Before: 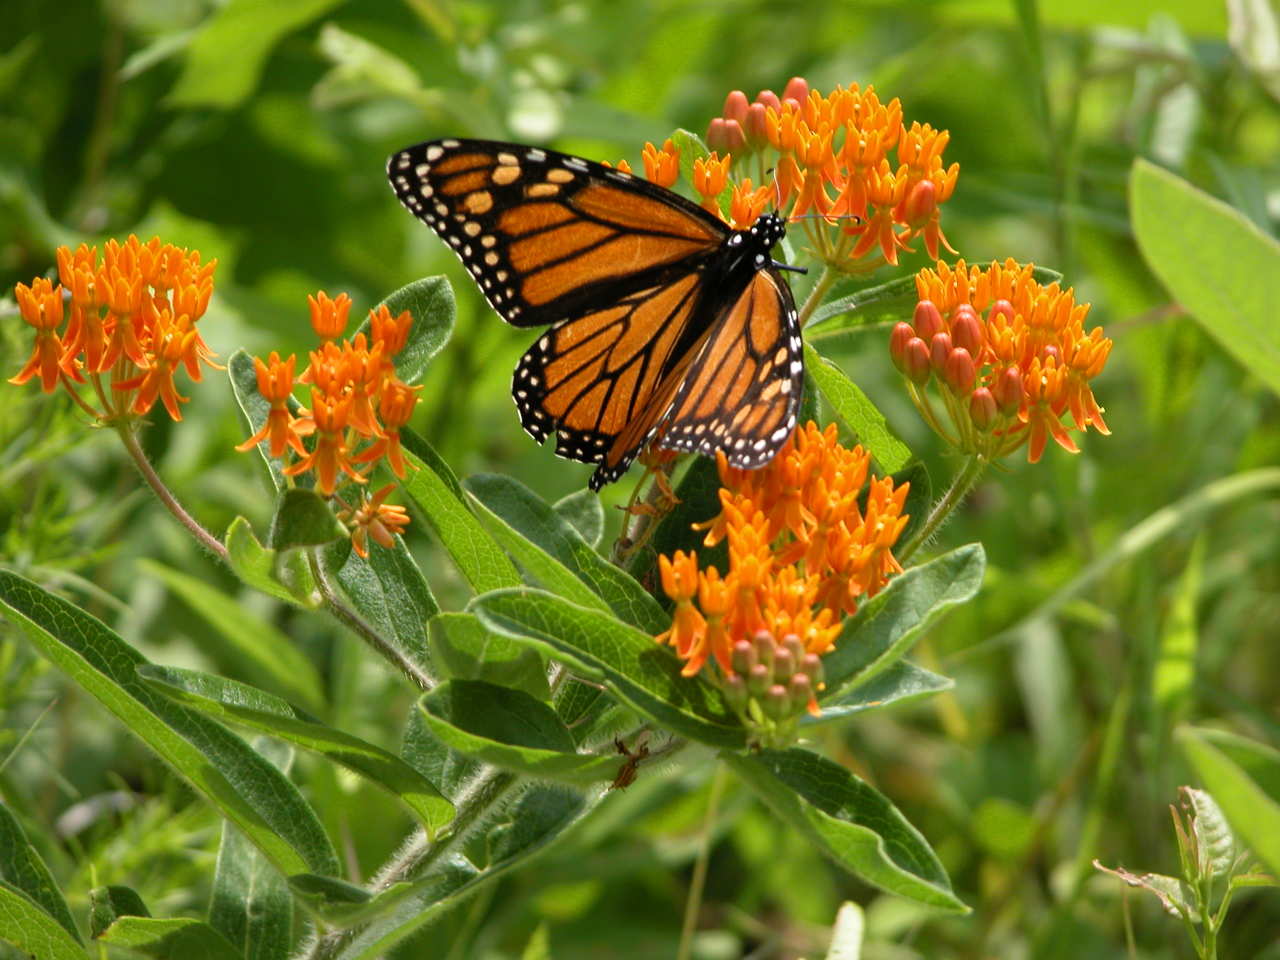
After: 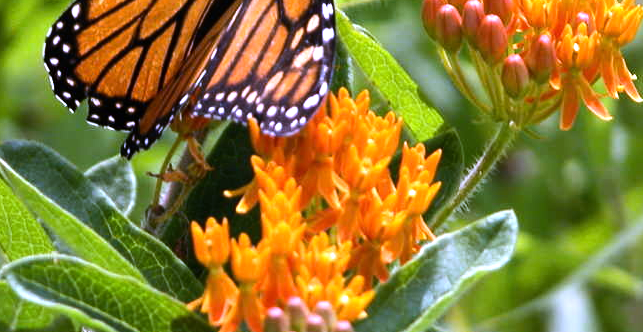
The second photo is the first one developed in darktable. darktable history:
white balance: red 0.98, blue 1.61
crop: left 36.607%, top 34.735%, right 13.146%, bottom 30.611%
tone equalizer: -8 EV -0.75 EV, -7 EV -0.7 EV, -6 EV -0.6 EV, -5 EV -0.4 EV, -3 EV 0.4 EV, -2 EV 0.6 EV, -1 EV 0.7 EV, +0 EV 0.75 EV, edges refinement/feathering 500, mask exposure compensation -1.57 EV, preserve details no
